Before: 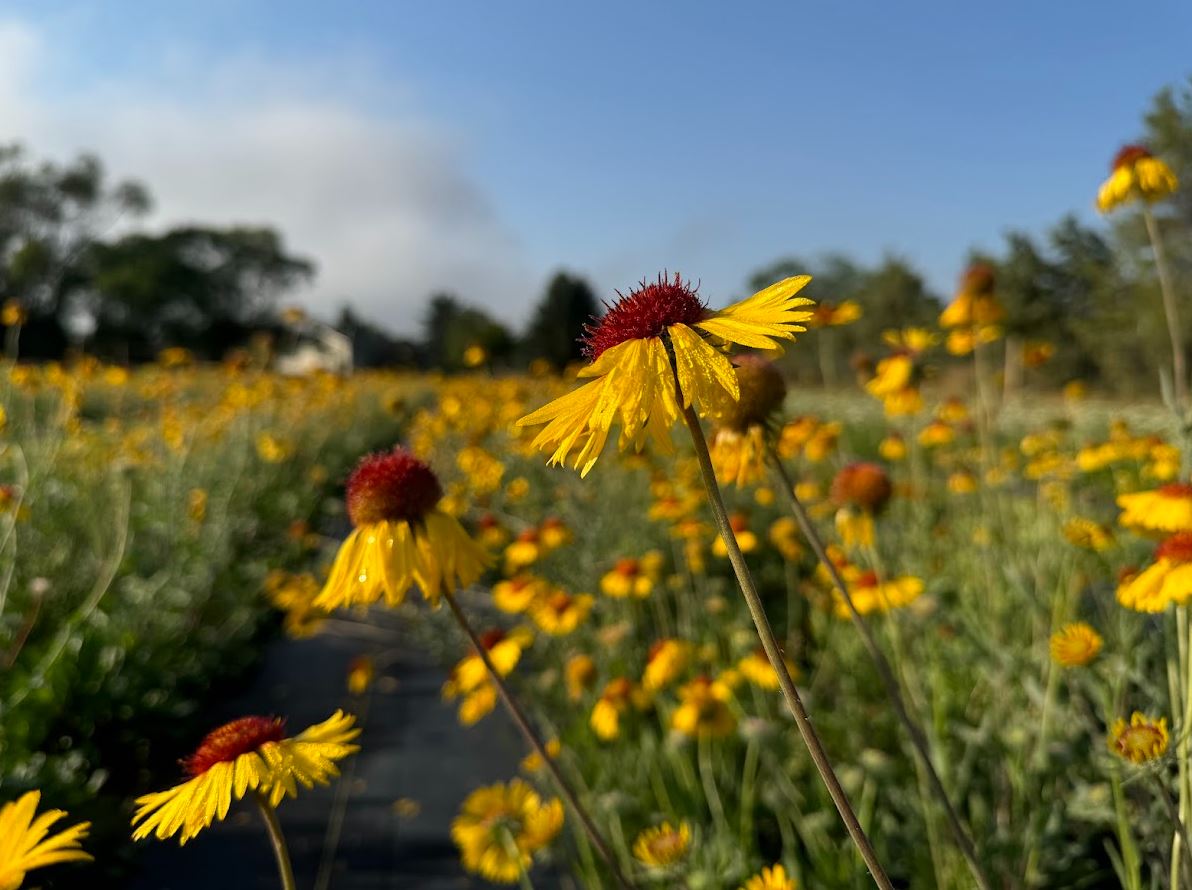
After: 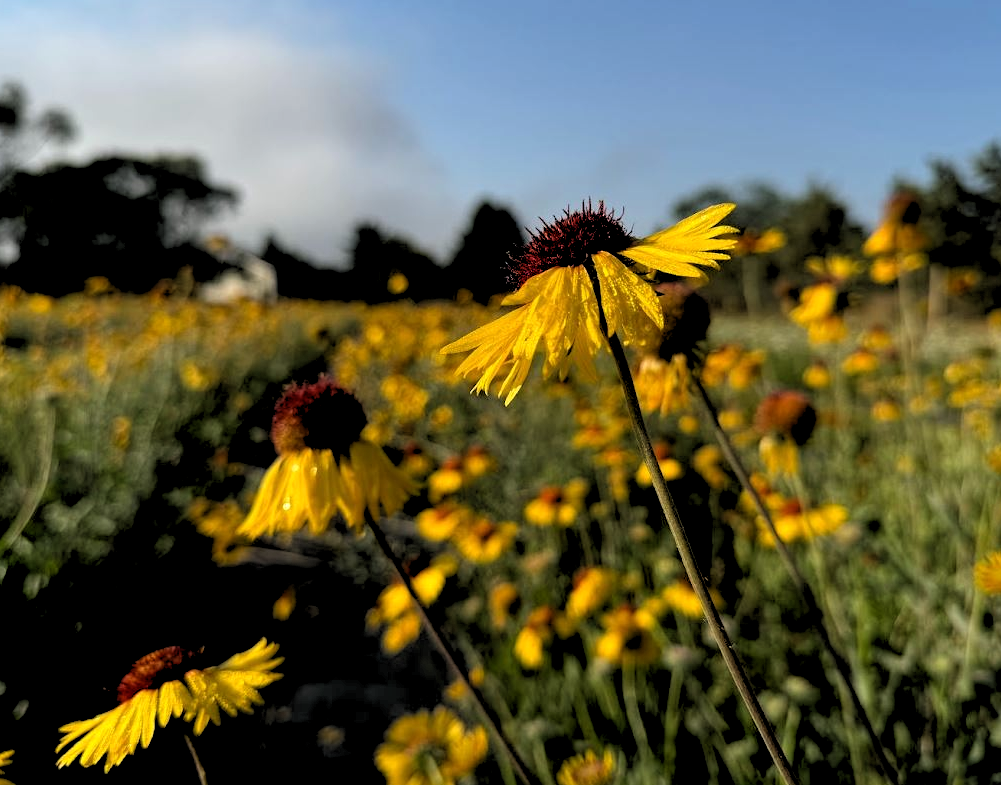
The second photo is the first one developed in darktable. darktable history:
crop: left 6.446%, top 8.188%, right 9.538%, bottom 3.548%
rgb levels: levels [[0.034, 0.472, 0.904], [0, 0.5, 1], [0, 0.5, 1]]
